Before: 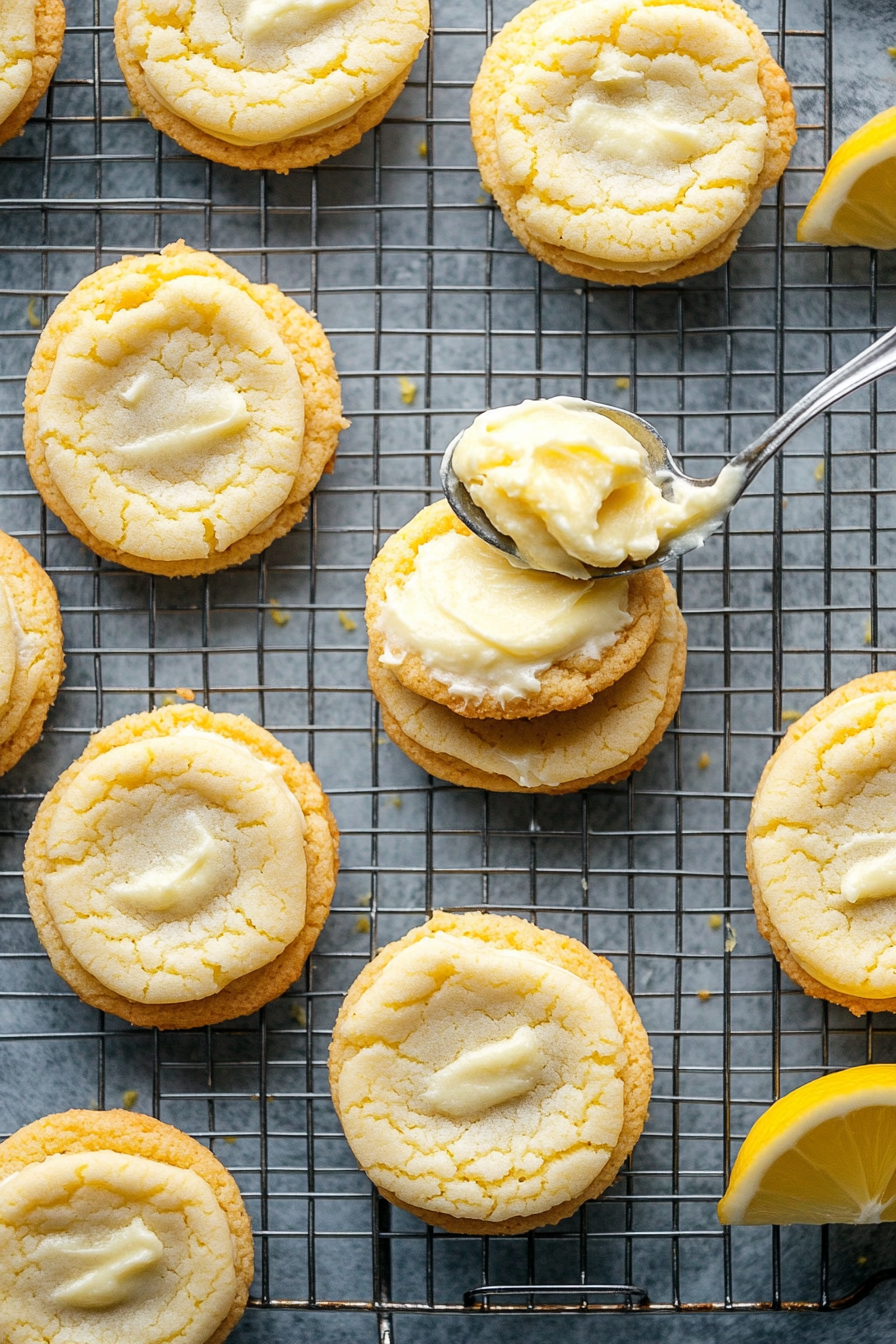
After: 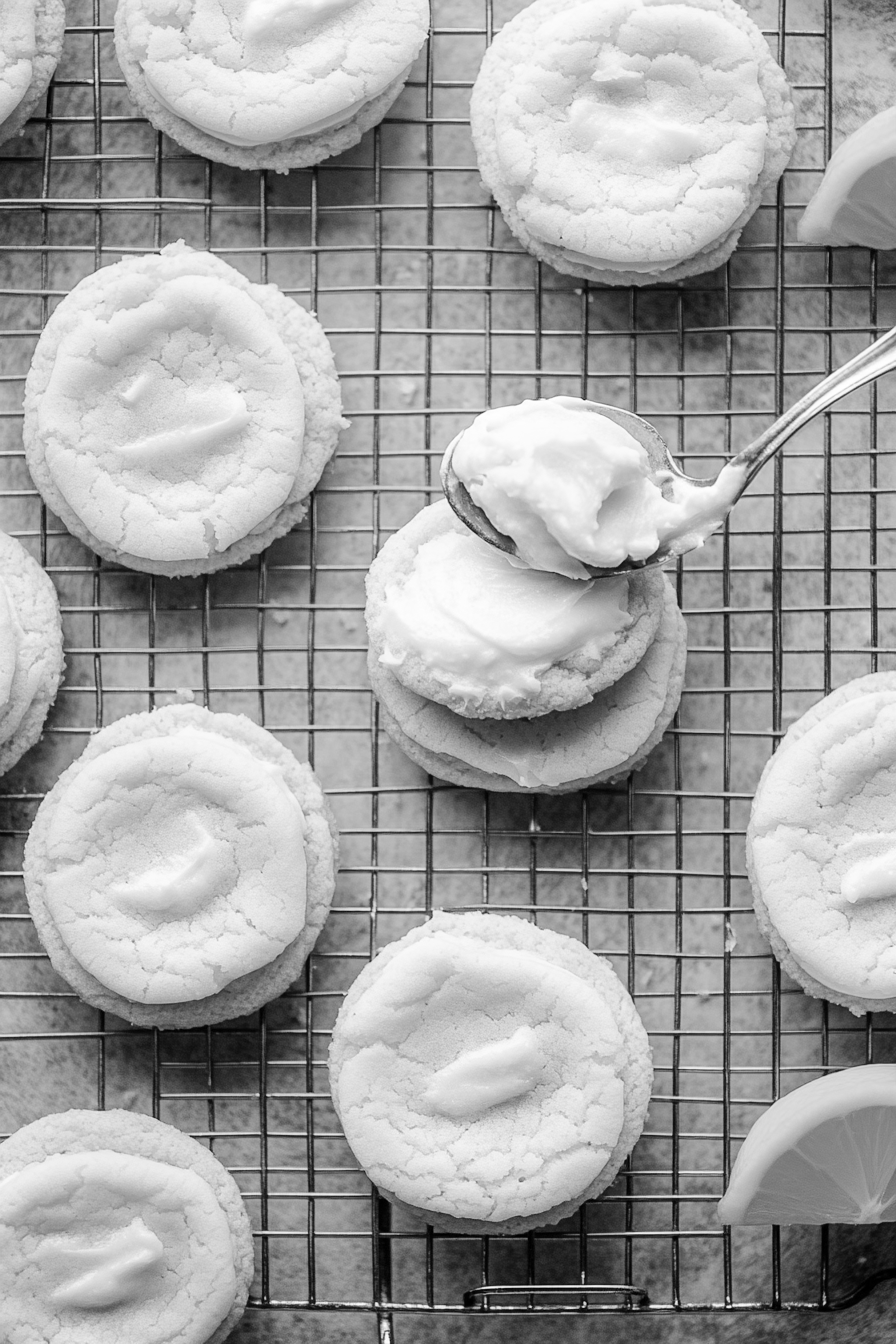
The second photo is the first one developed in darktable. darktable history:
tone curve: curves: ch0 [(0, 0) (0.003, 0.004) (0.011, 0.015) (0.025, 0.033) (0.044, 0.059) (0.069, 0.092) (0.1, 0.132) (0.136, 0.18) (0.177, 0.235) (0.224, 0.297) (0.277, 0.366) (0.335, 0.44) (0.399, 0.52) (0.468, 0.594) (0.543, 0.661) (0.623, 0.727) (0.709, 0.79) (0.801, 0.86) (0.898, 0.928) (1, 1)], preserve colors none
monochrome: size 1
